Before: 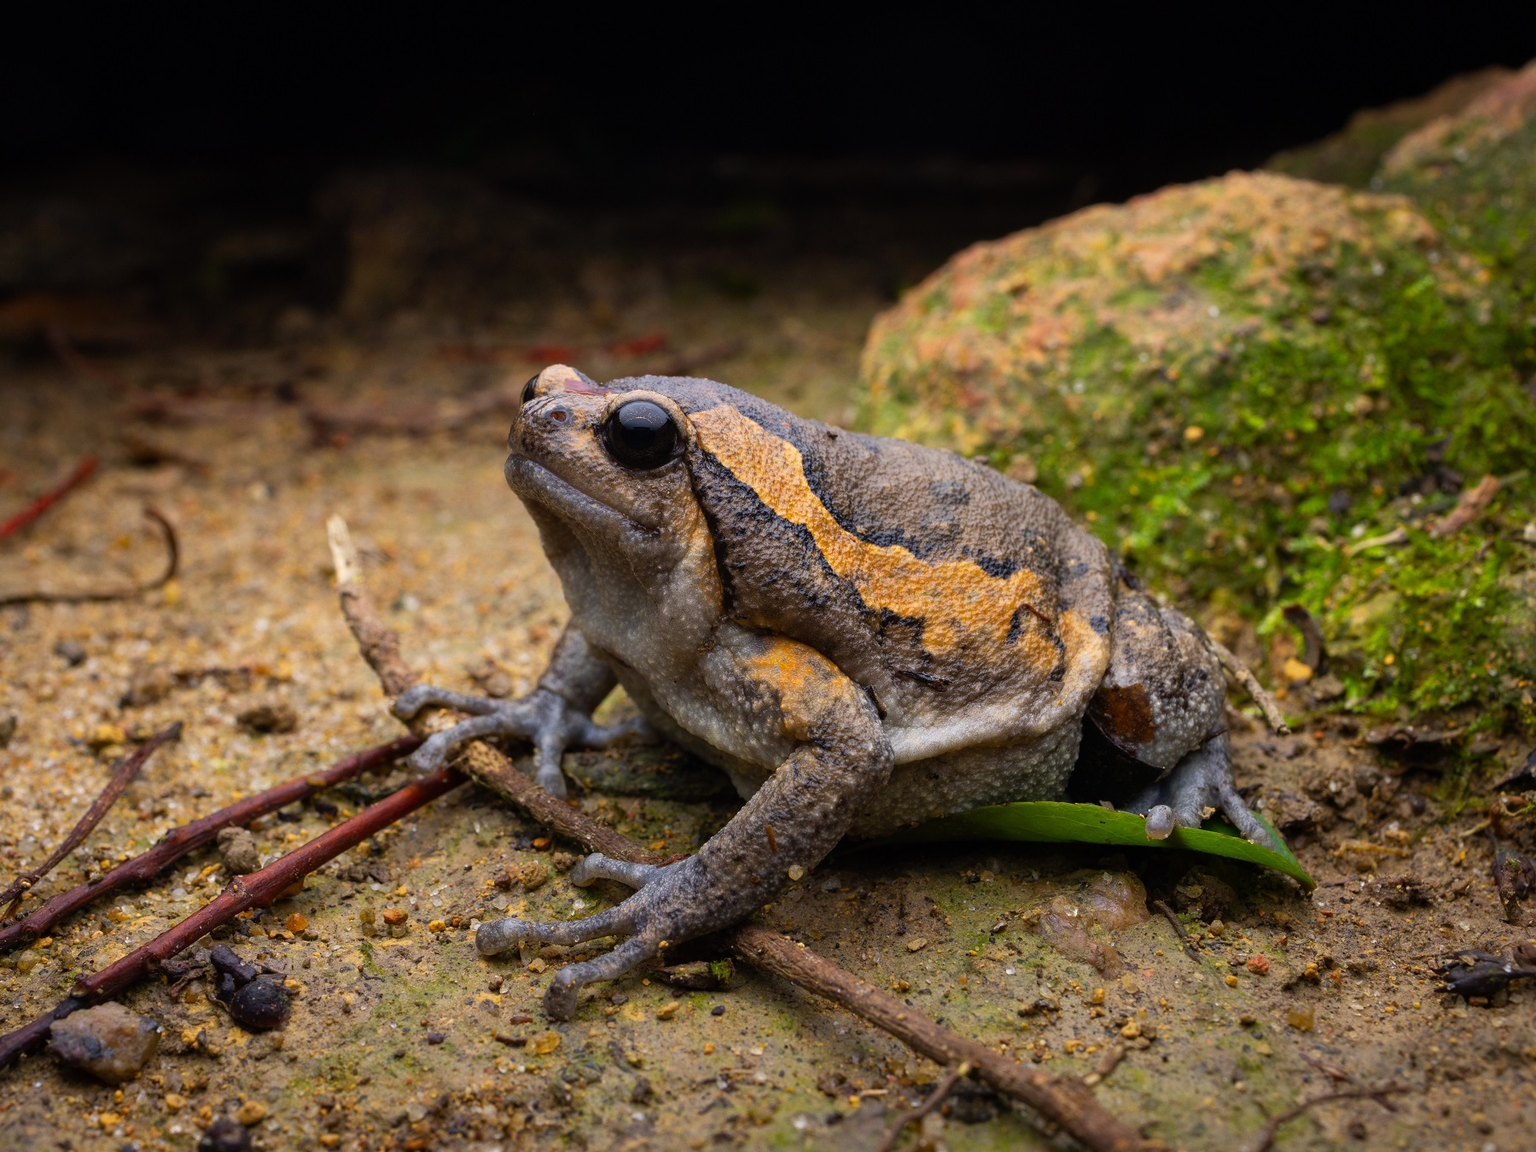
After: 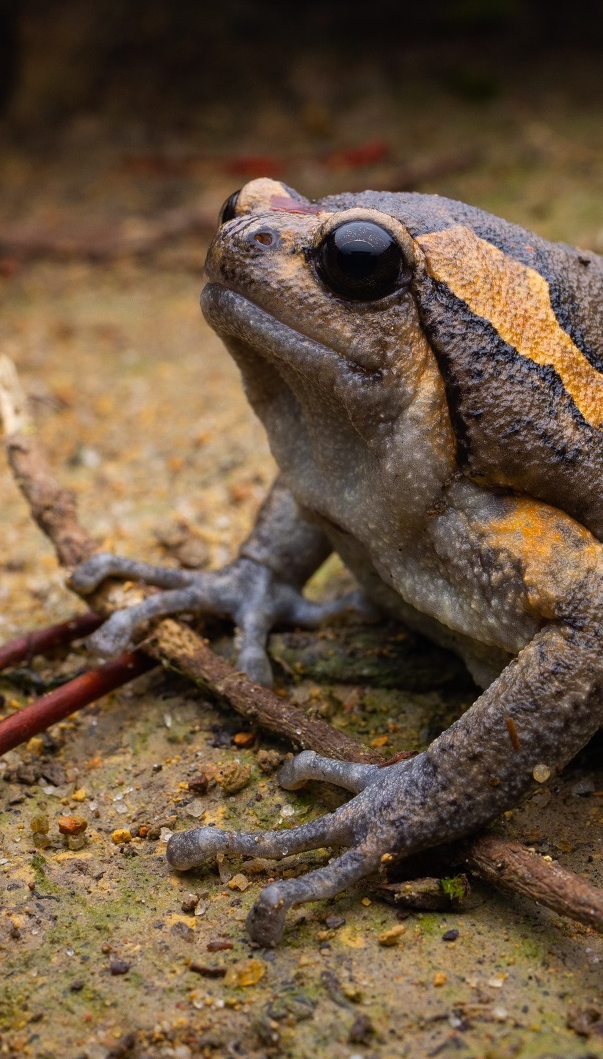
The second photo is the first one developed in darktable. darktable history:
exposure: compensate highlight preservation false
crop and rotate: left 21.77%, top 18.528%, right 44.676%, bottom 2.997%
